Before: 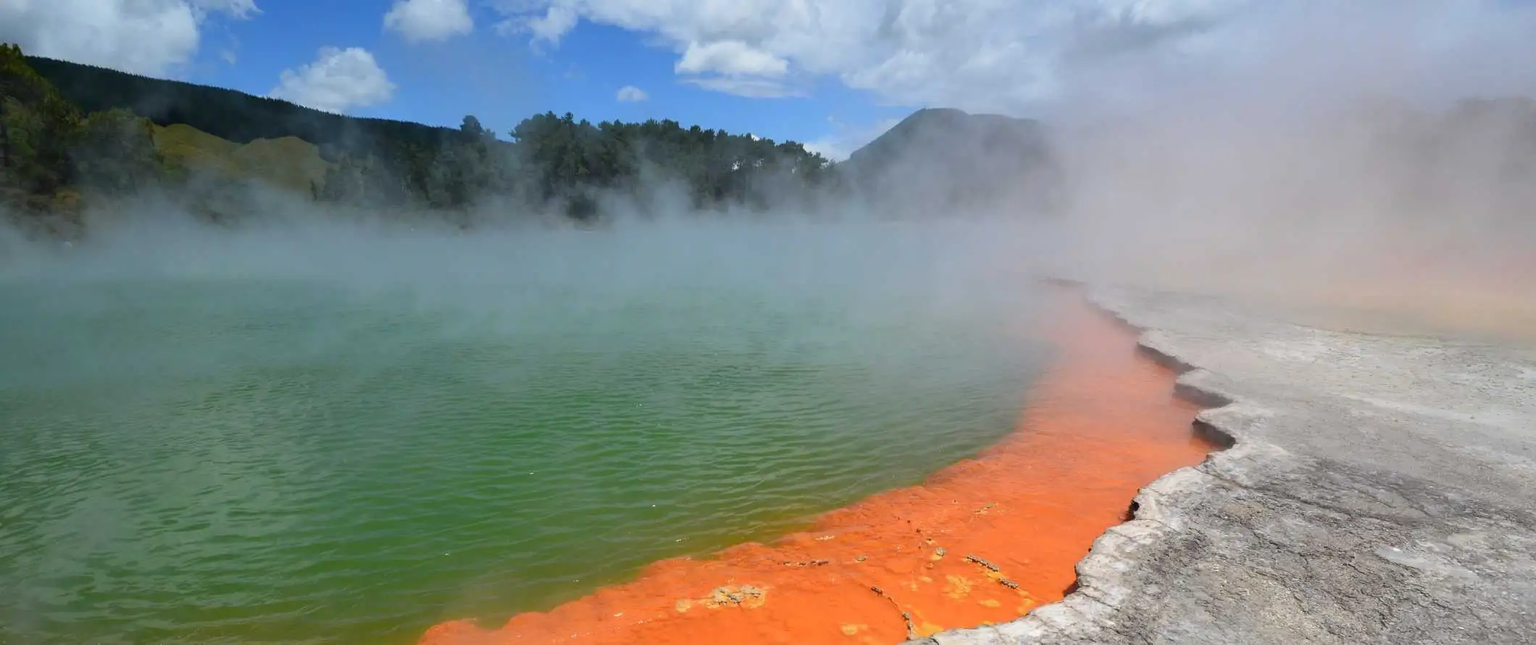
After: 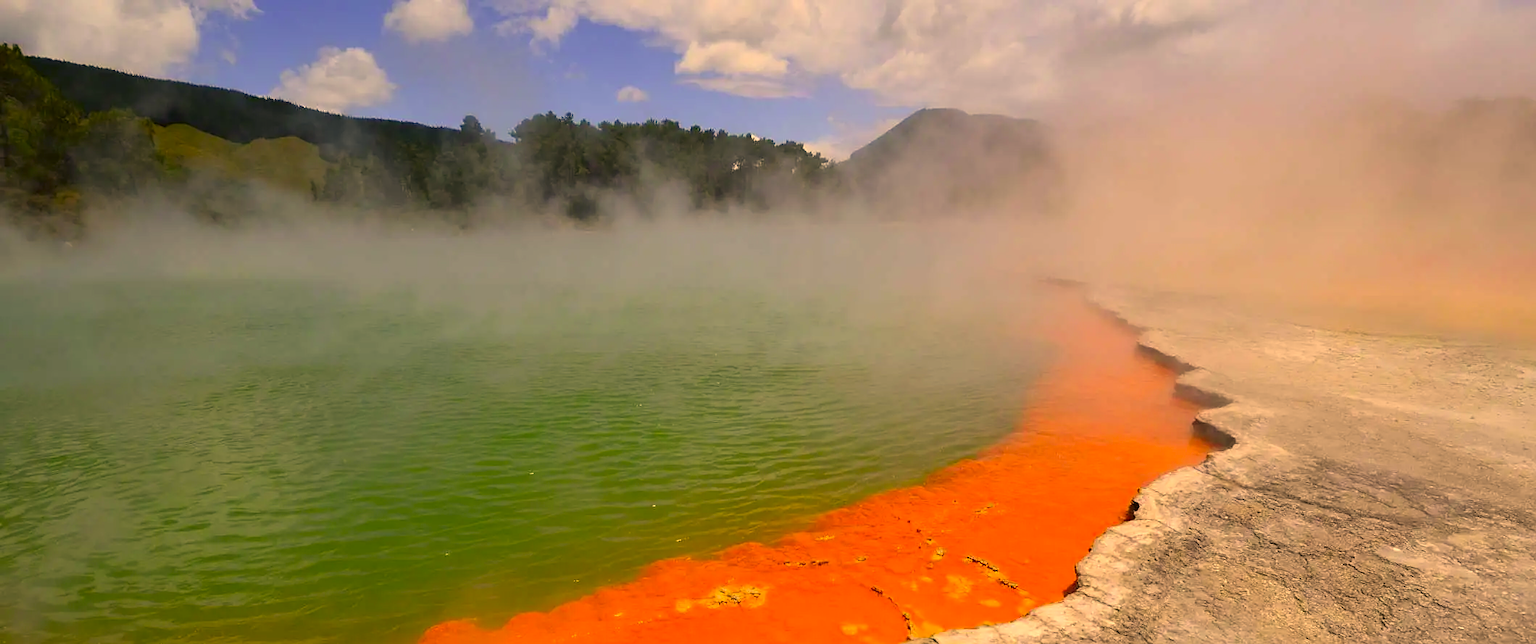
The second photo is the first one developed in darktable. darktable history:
color balance rgb: highlights gain › chroma 2.072%, highlights gain › hue 71.57°, perceptual saturation grading › global saturation 19.942%, global vibrance 20%
sharpen: radius 1.83, amount 0.392, threshold 1.663
color correction: highlights a* 18.18, highlights b* 35.39, shadows a* 1.43, shadows b* 6.43, saturation 1.01
